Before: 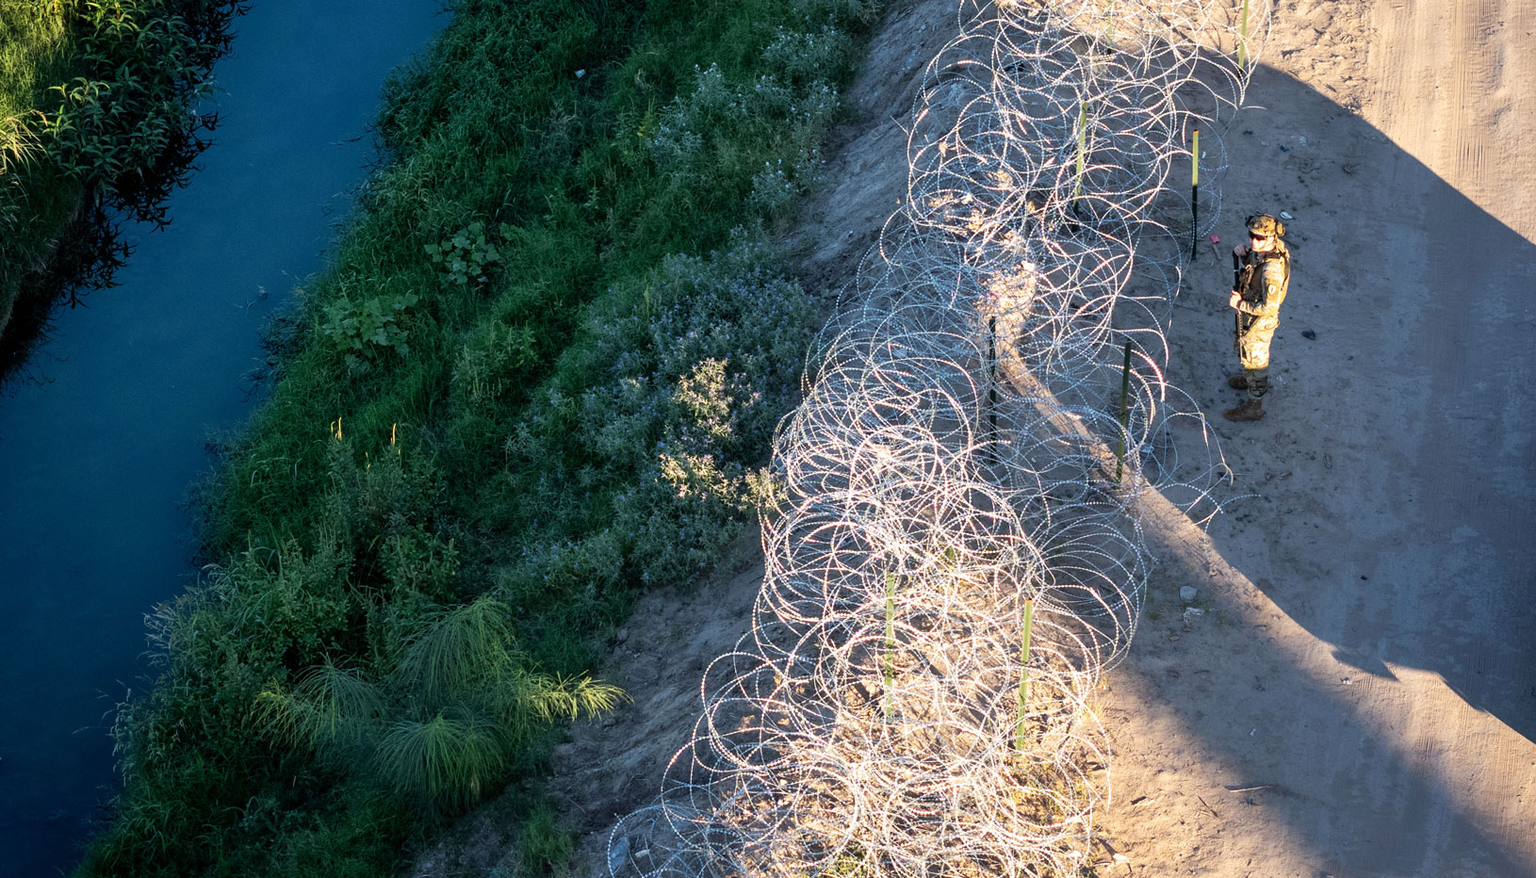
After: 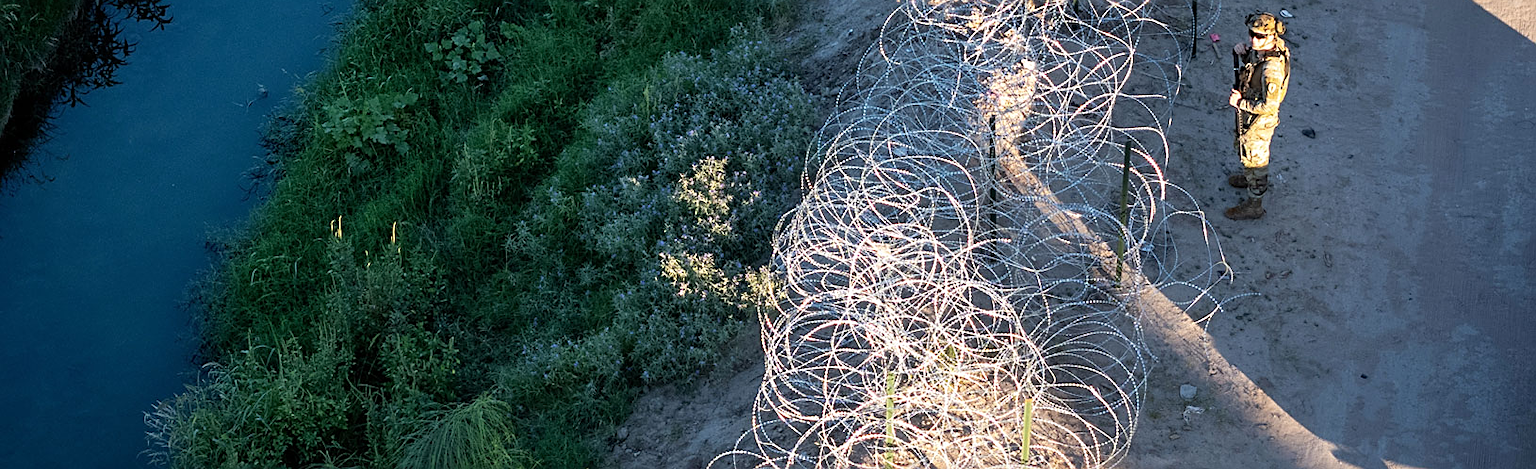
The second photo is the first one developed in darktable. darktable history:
tone equalizer: on, module defaults
sharpen: on, module defaults
crop and rotate: top 23.043%, bottom 23.437%
